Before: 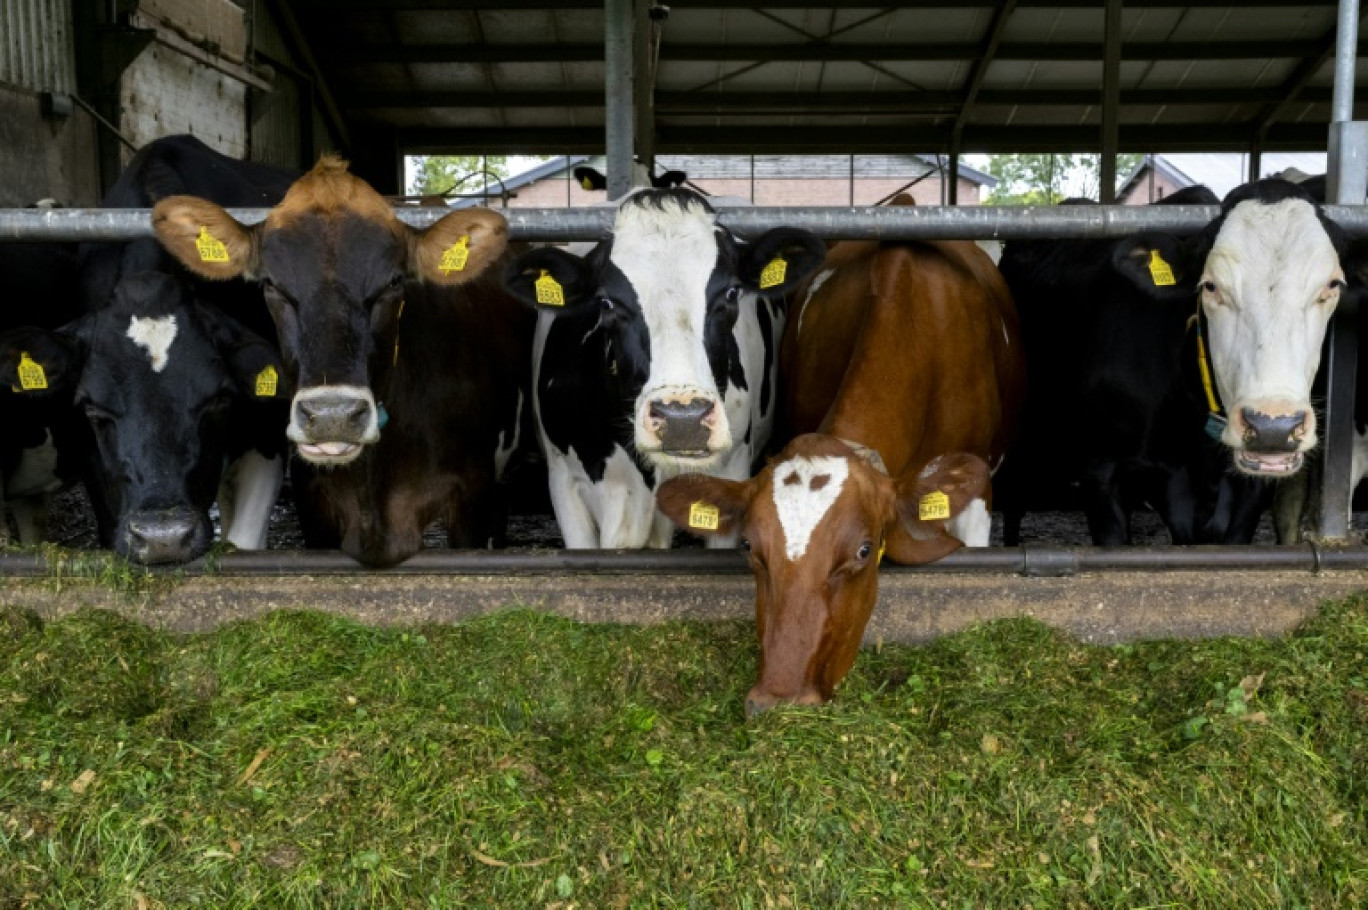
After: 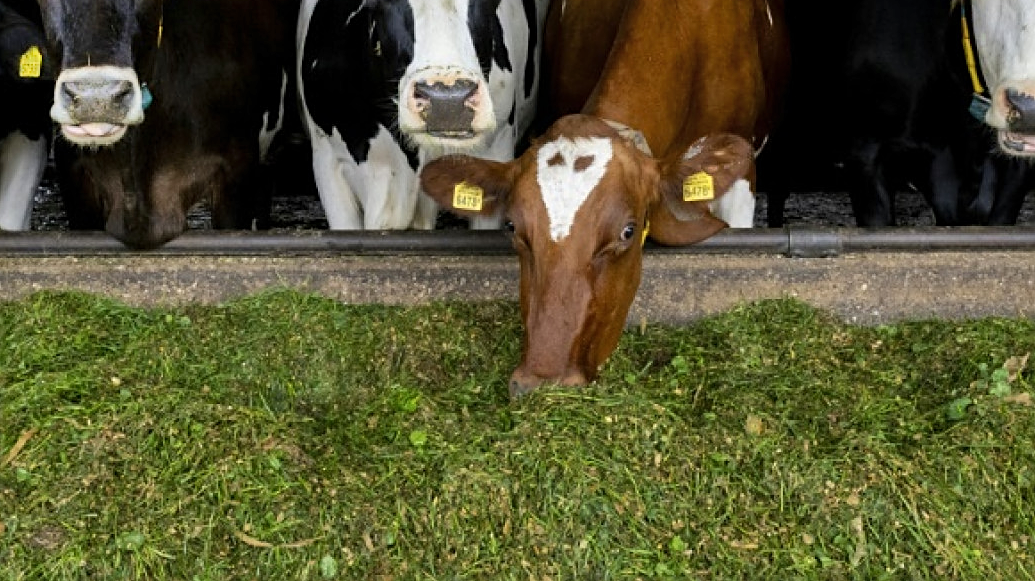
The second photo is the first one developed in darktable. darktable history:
sharpen: on, module defaults
shadows and highlights: low approximation 0.01, soften with gaussian
crop and rotate: left 17.299%, top 35.115%, right 7.015%, bottom 1.024%
